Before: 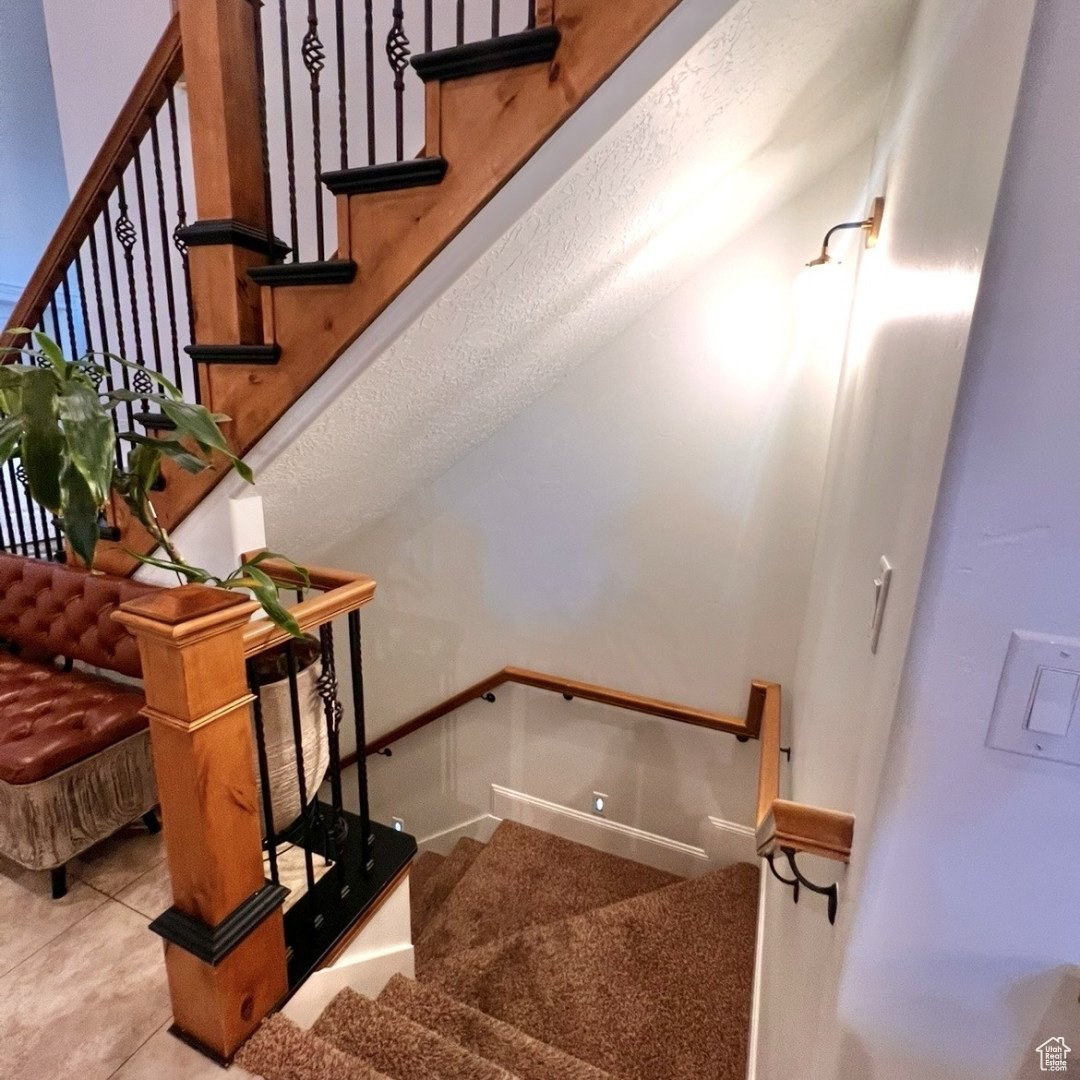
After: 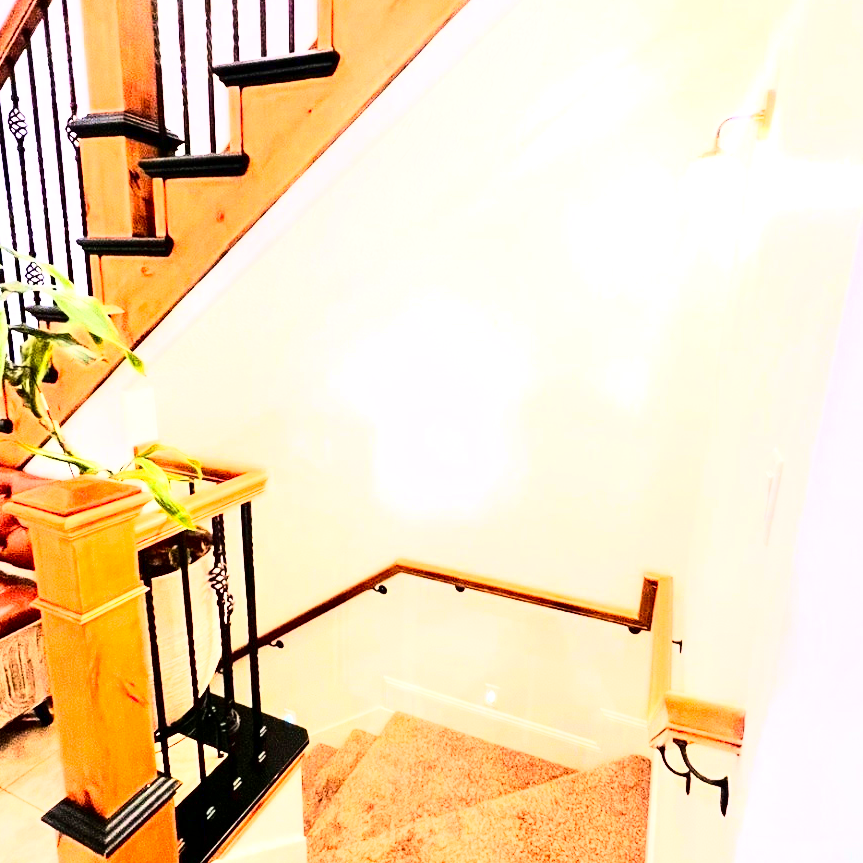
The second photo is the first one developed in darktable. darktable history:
exposure: black level correction 0.001, exposure 2 EV, compensate highlight preservation false
contrast brightness saturation: contrast 0.23, brightness 0.1, saturation 0.29
rgb curve: curves: ch0 [(0, 0) (0.21, 0.15) (0.24, 0.21) (0.5, 0.75) (0.75, 0.96) (0.89, 0.99) (1, 1)]; ch1 [(0, 0.02) (0.21, 0.13) (0.25, 0.2) (0.5, 0.67) (0.75, 0.9) (0.89, 0.97) (1, 1)]; ch2 [(0, 0.02) (0.21, 0.13) (0.25, 0.2) (0.5, 0.67) (0.75, 0.9) (0.89, 0.97) (1, 1)], compensate middle gray true
crop and rotate: left 10.071%, top 10.071%, right 10.02%, bottom 10.02%
